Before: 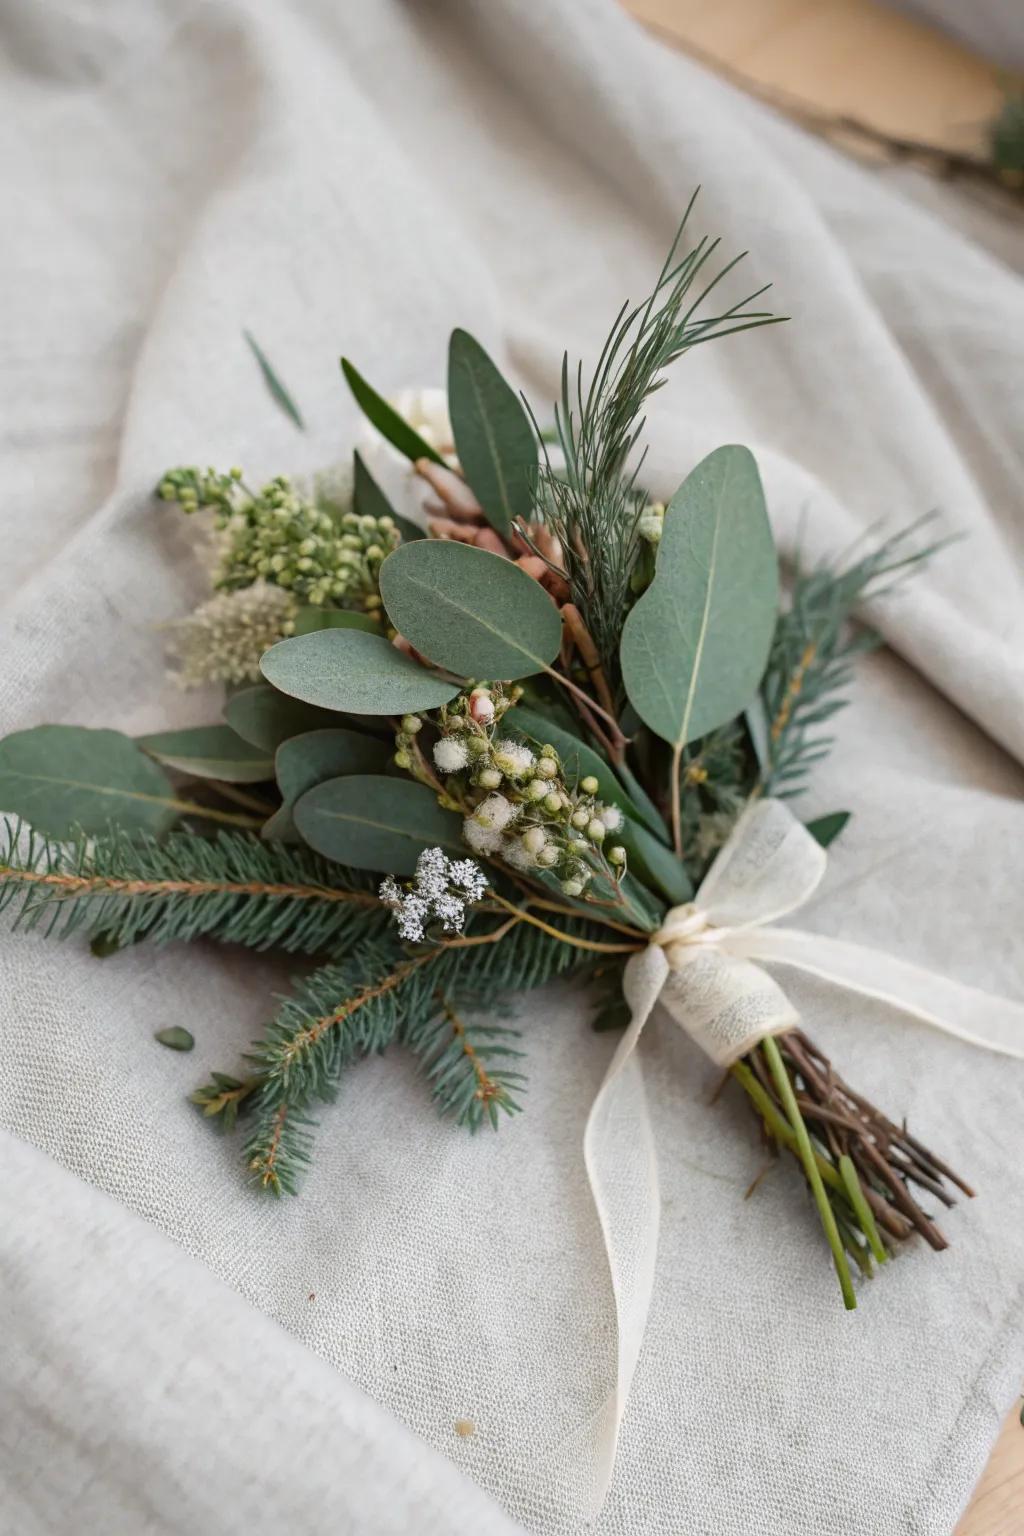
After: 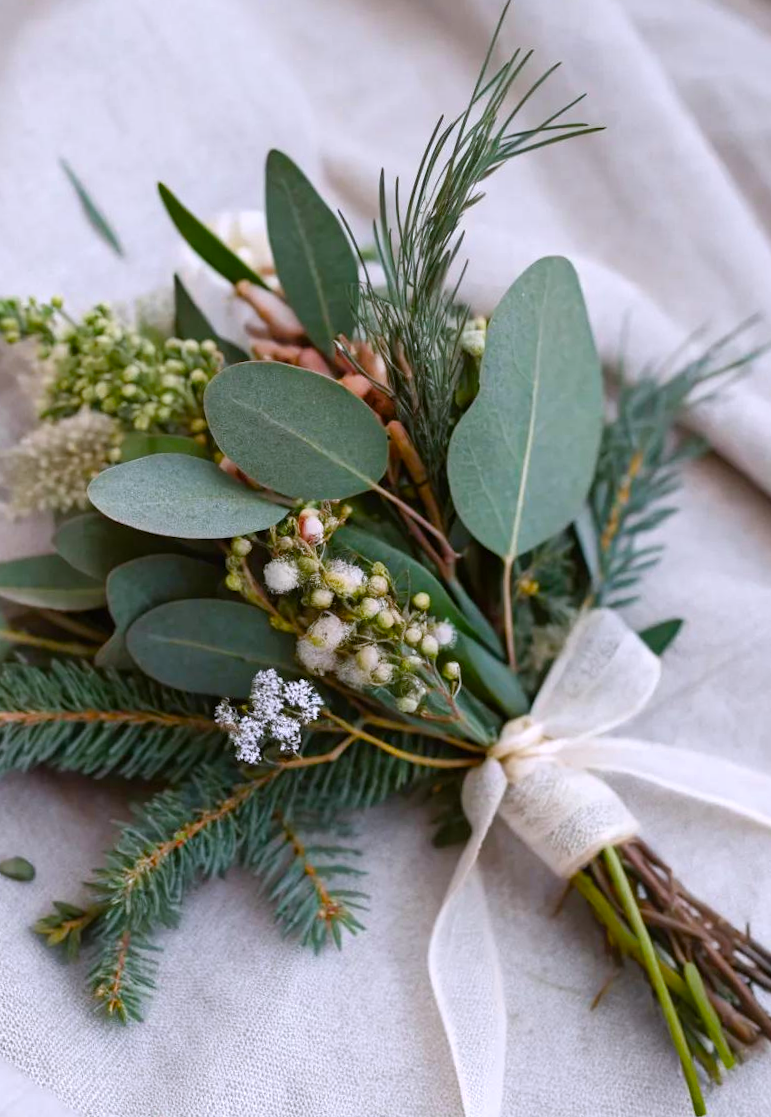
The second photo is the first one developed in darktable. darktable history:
white balance: red 1.004, blue 1.096
crop: left 16.768%, top 8.653%, right 8.362%, bottom 12.485%
tone equalizer: on, module defaults
color balance rgb: linear chroma grading › global chroma 8.12%, perceptual saturation grading › global saturation 9.07%, perceptual saturation grading › highlights -13.84%, perceptual saturation grading › mid-tones 14.88%, perceptual saturation grading › shadows 22.8%, perceptual brilliance grading › highlights 2.61%, global vibrance 12.07%
rotate and perspective: rotation -2°, crop left 0.022, crop right 0.978, crop top 0.049, crop bottom 0.951
